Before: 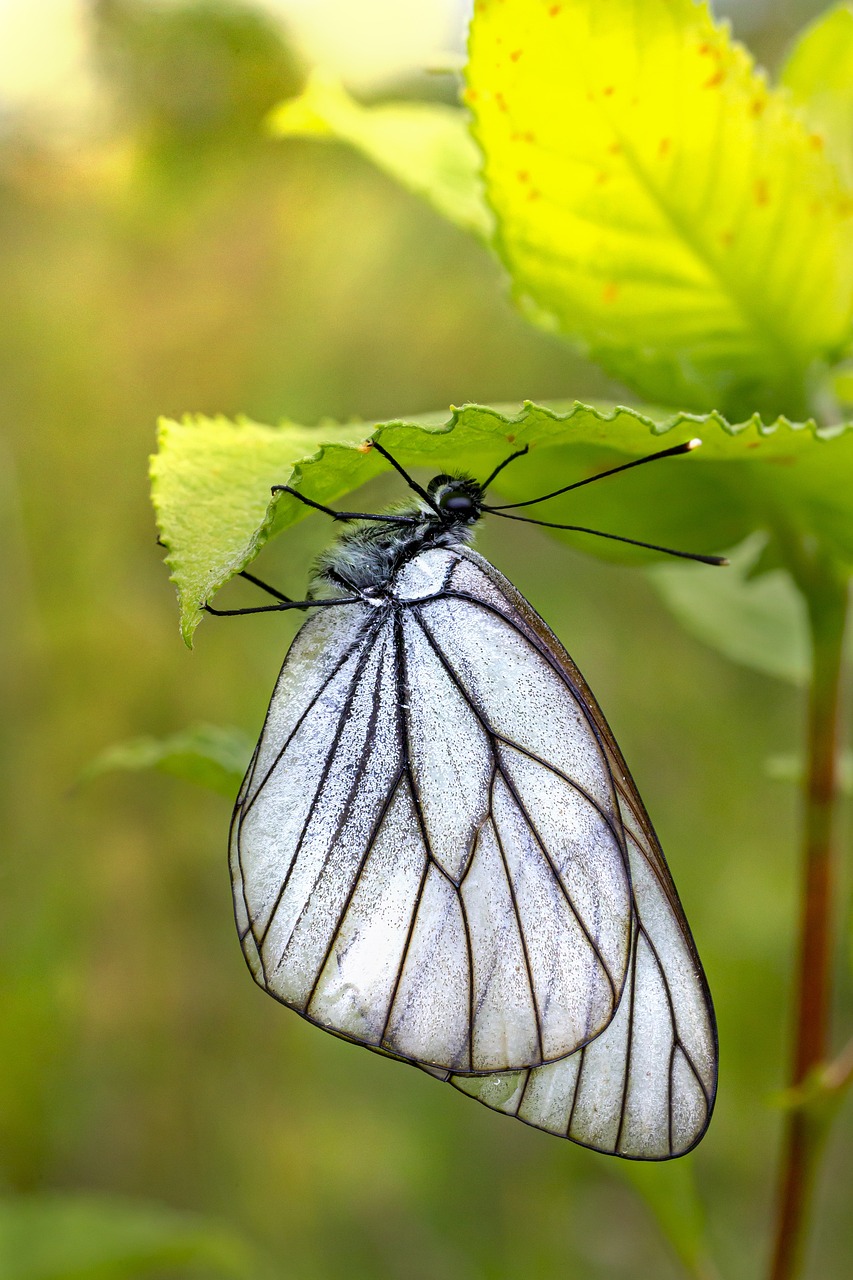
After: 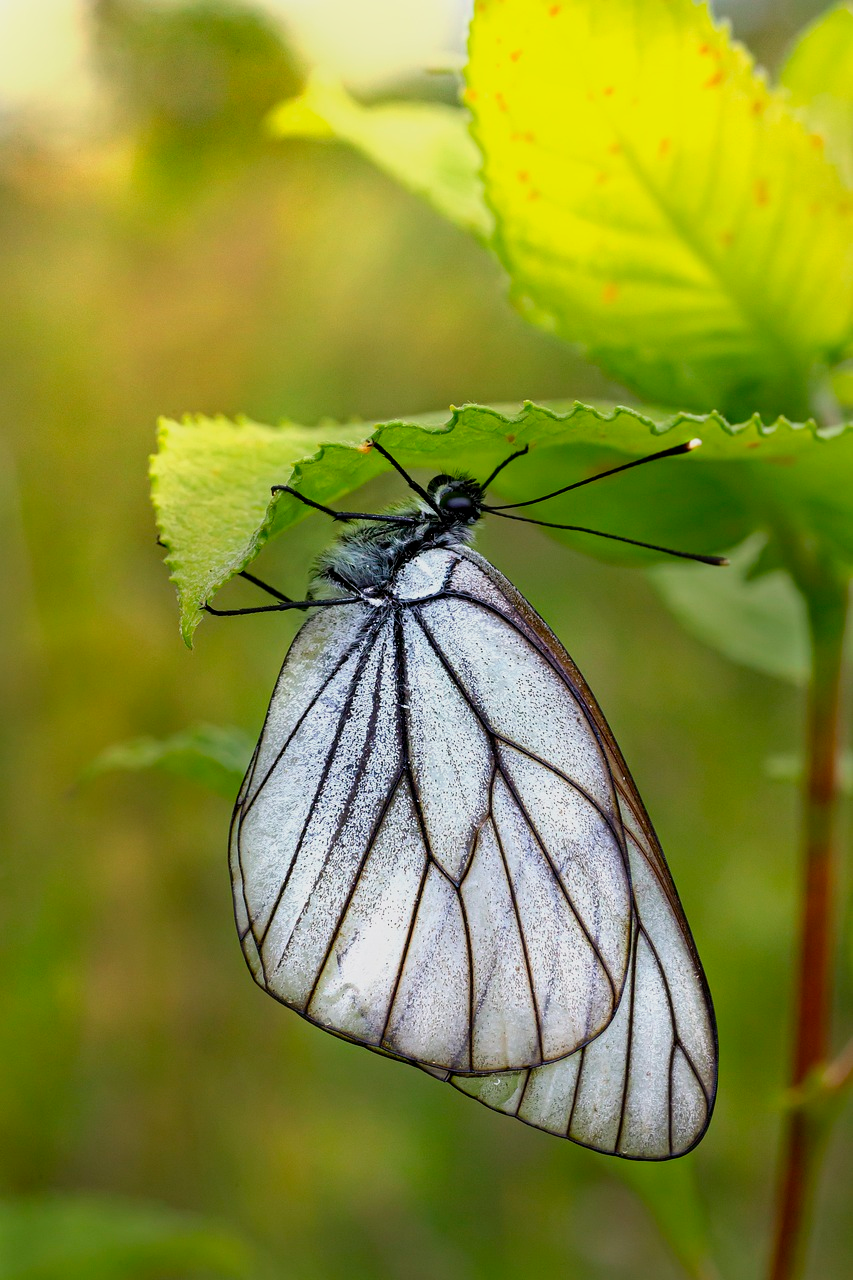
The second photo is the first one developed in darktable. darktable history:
exposure: exposure -0.359 EV, compensate highlight preservation false
shadows and highlights: shadows 0.807, highlights 39.24
